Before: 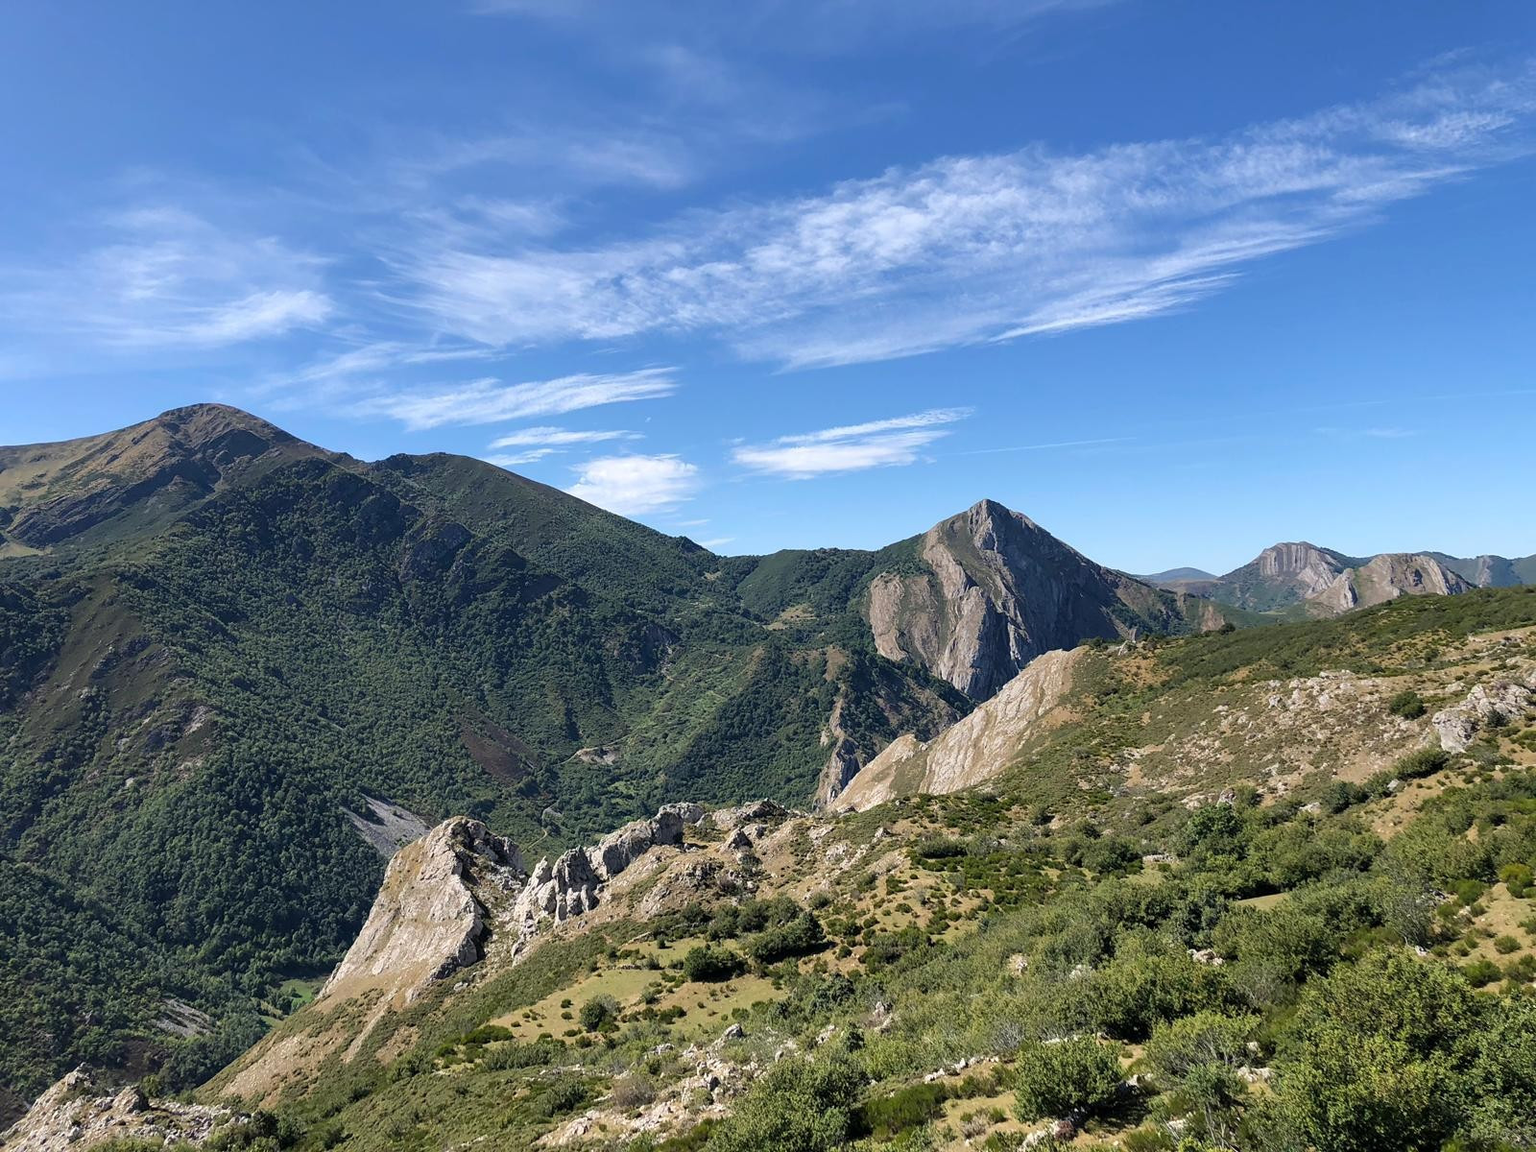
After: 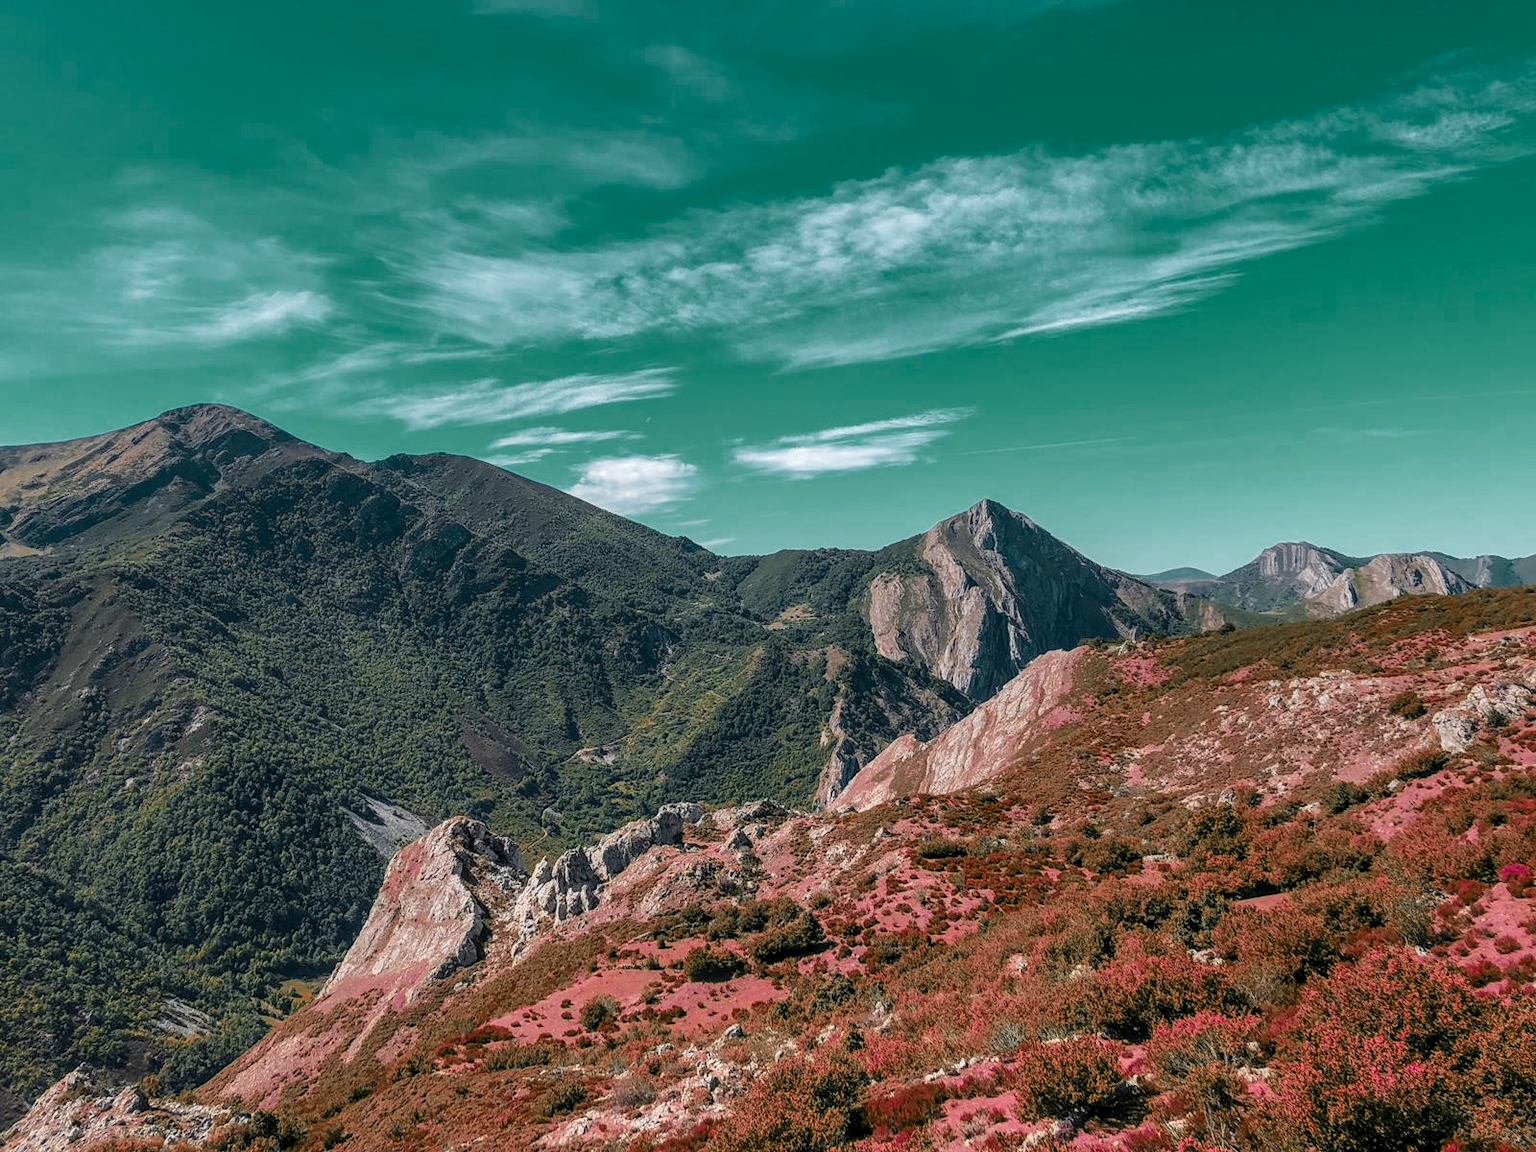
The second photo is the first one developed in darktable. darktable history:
color zones: curves: ch0 [(0.826, 0.353)]; ch1 [(0.242, 0.647) (0.889, 0.342)]; ch2 [(0.246, 0.089) (0.969, 0.068)]
local contrast: highlights 0%, shadows 0%, detail 133%
